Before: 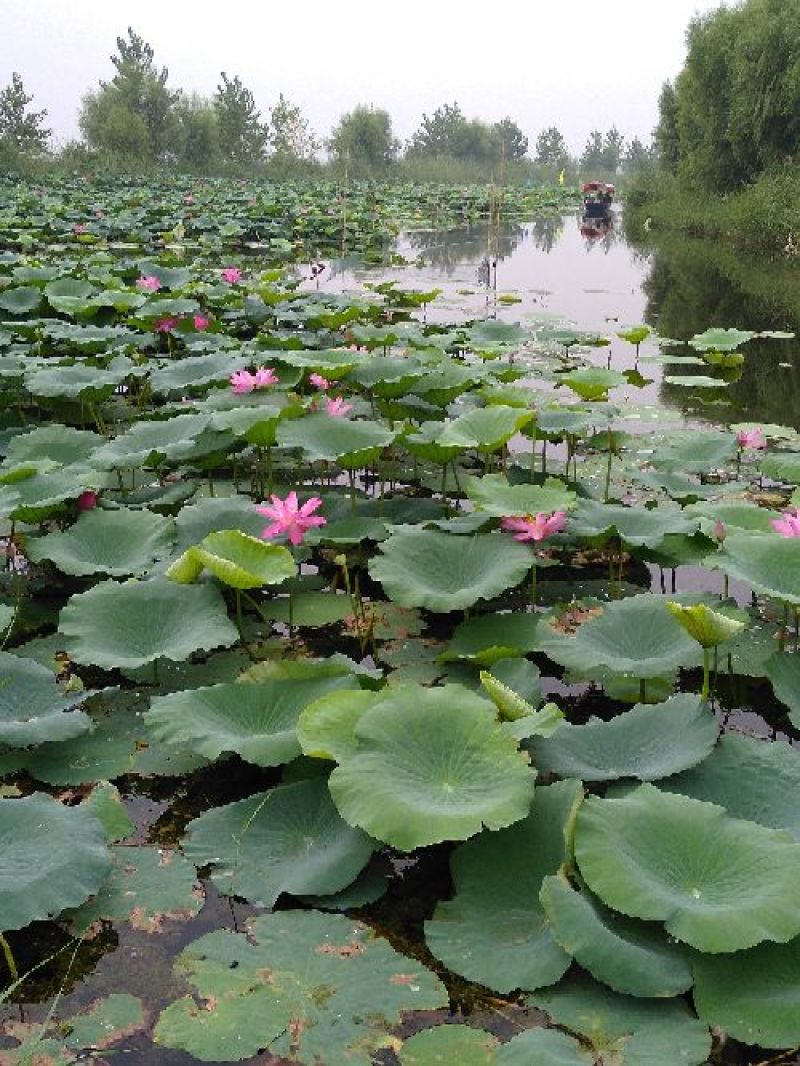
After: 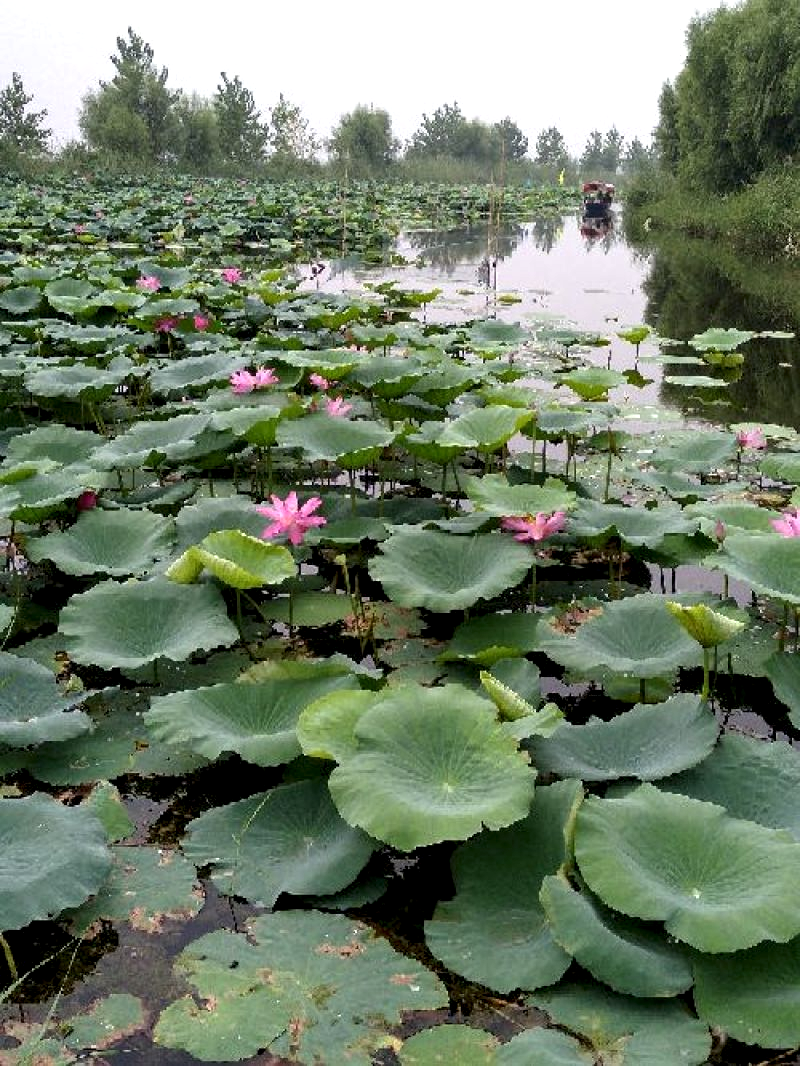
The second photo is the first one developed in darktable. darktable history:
local contrast: detail 135%, midtone range 0.75
